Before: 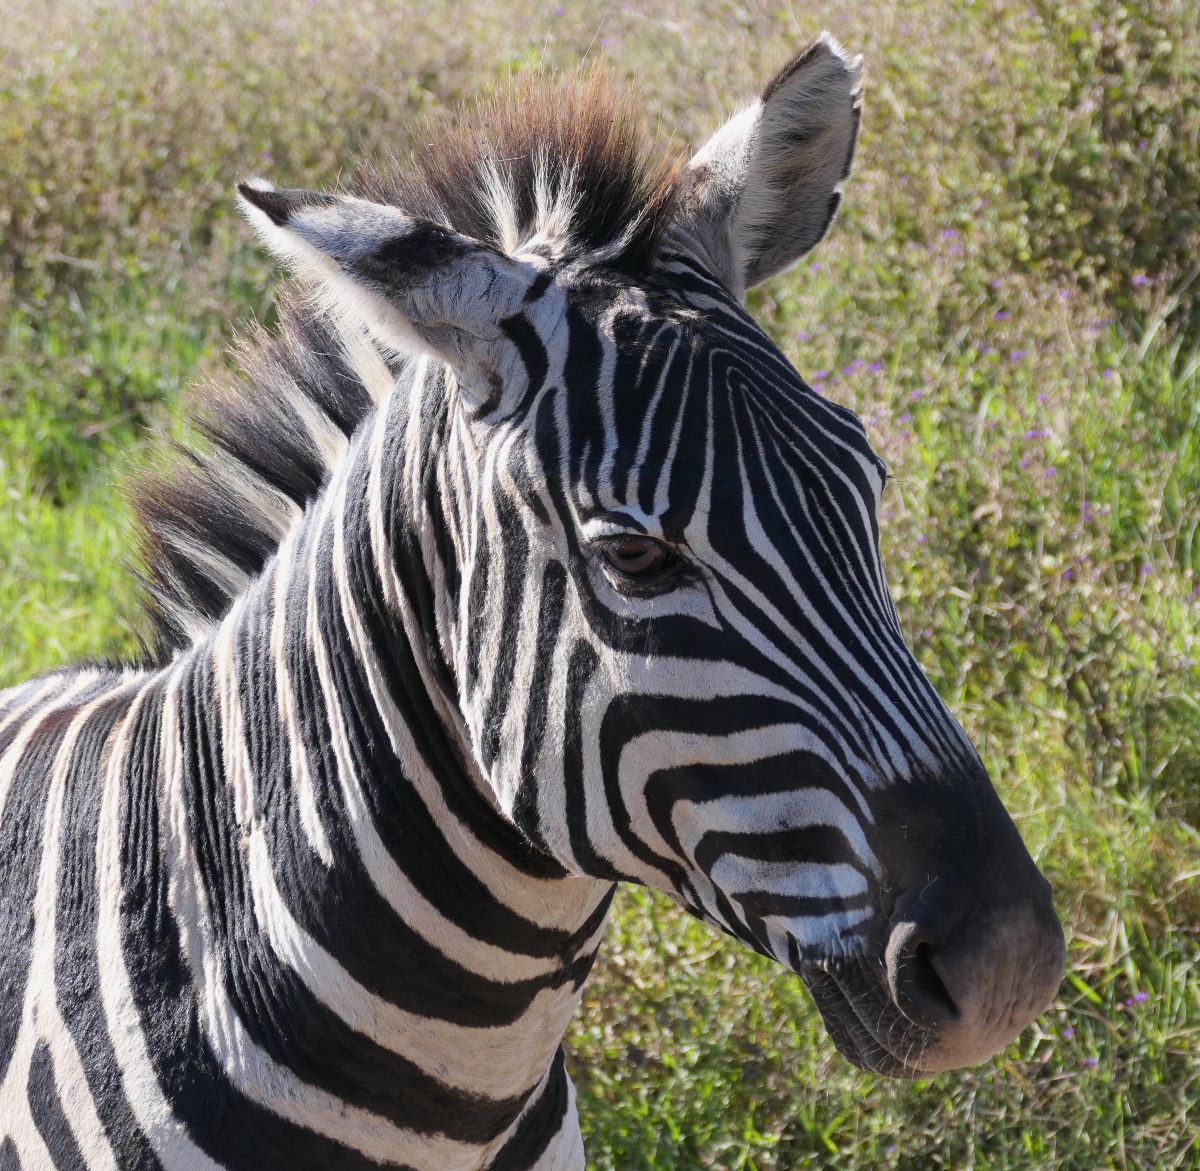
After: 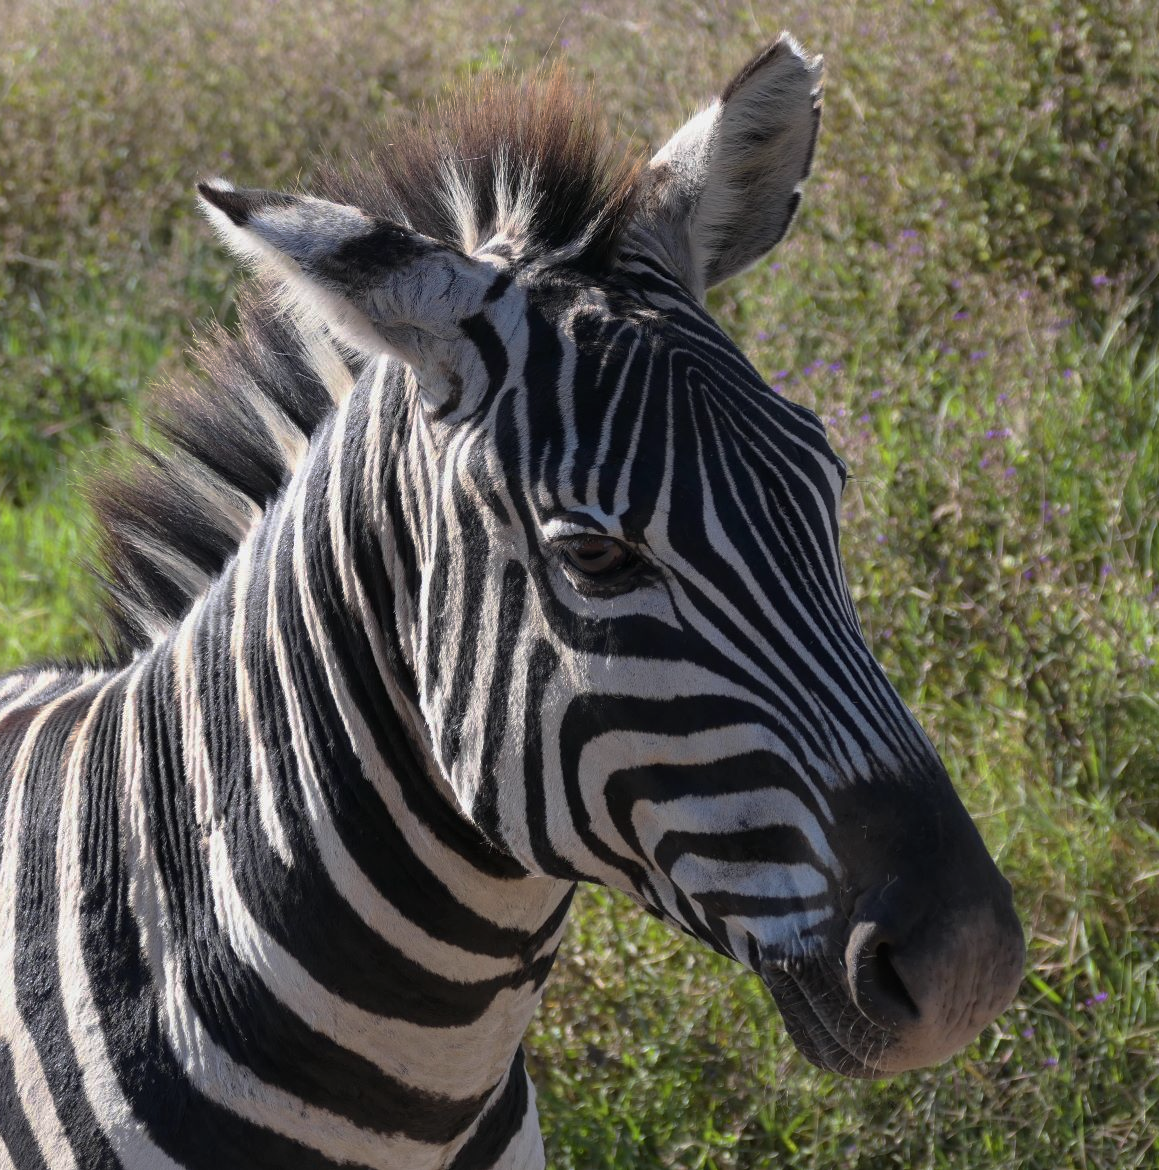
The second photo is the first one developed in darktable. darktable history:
contrast brightness saturation: saturation -0.045
base curve: curves: ch0 [(0, 0) (0.595, 0.418) (1, 1)], preserve colors none
crop and rotate: left 3.359%
